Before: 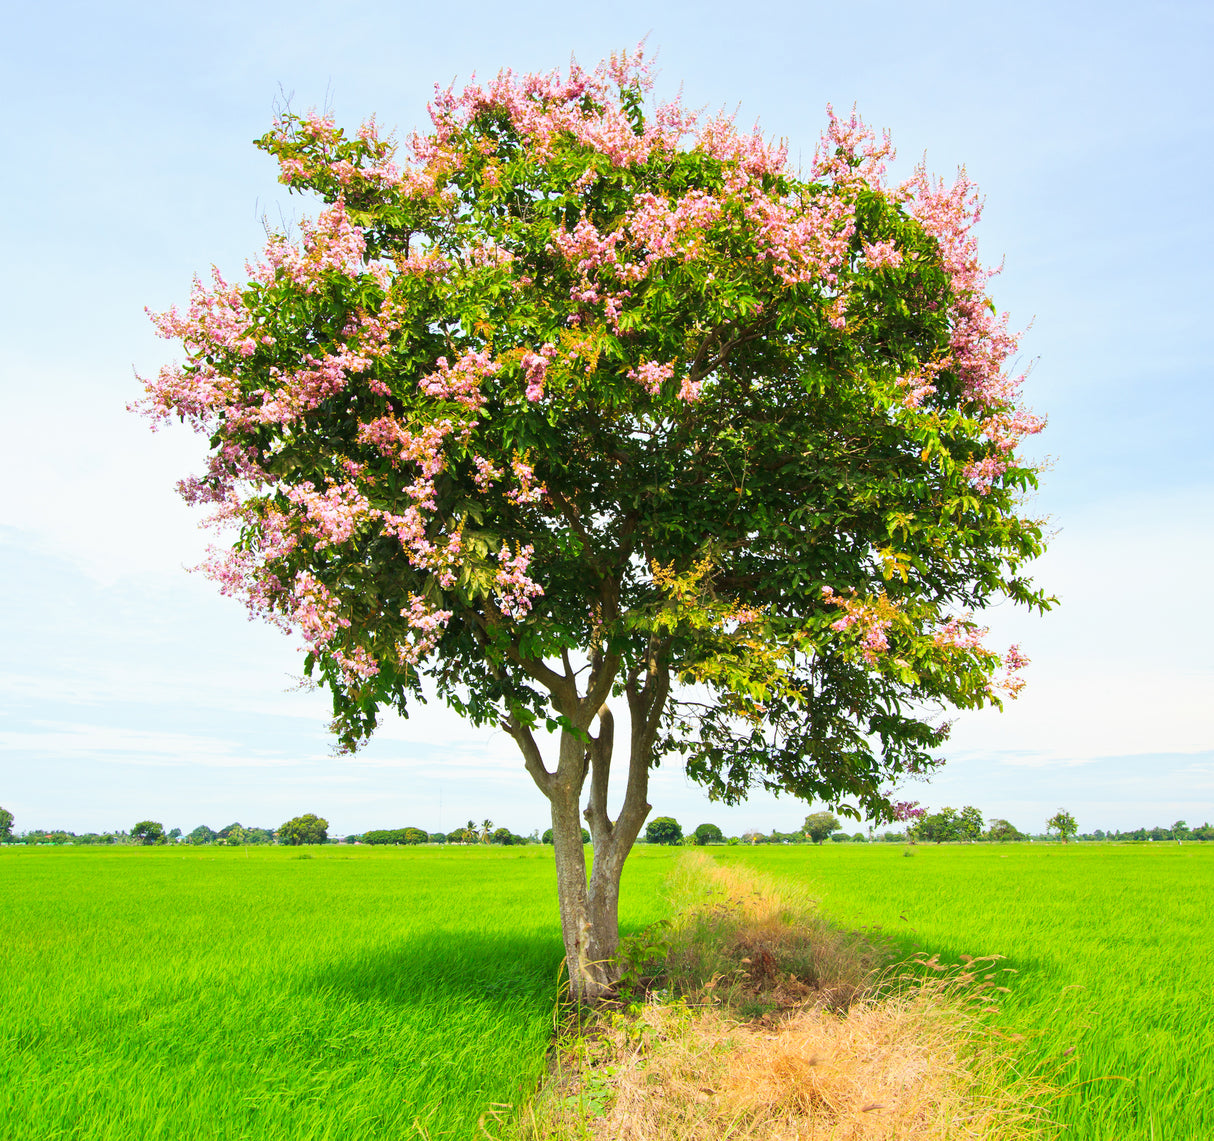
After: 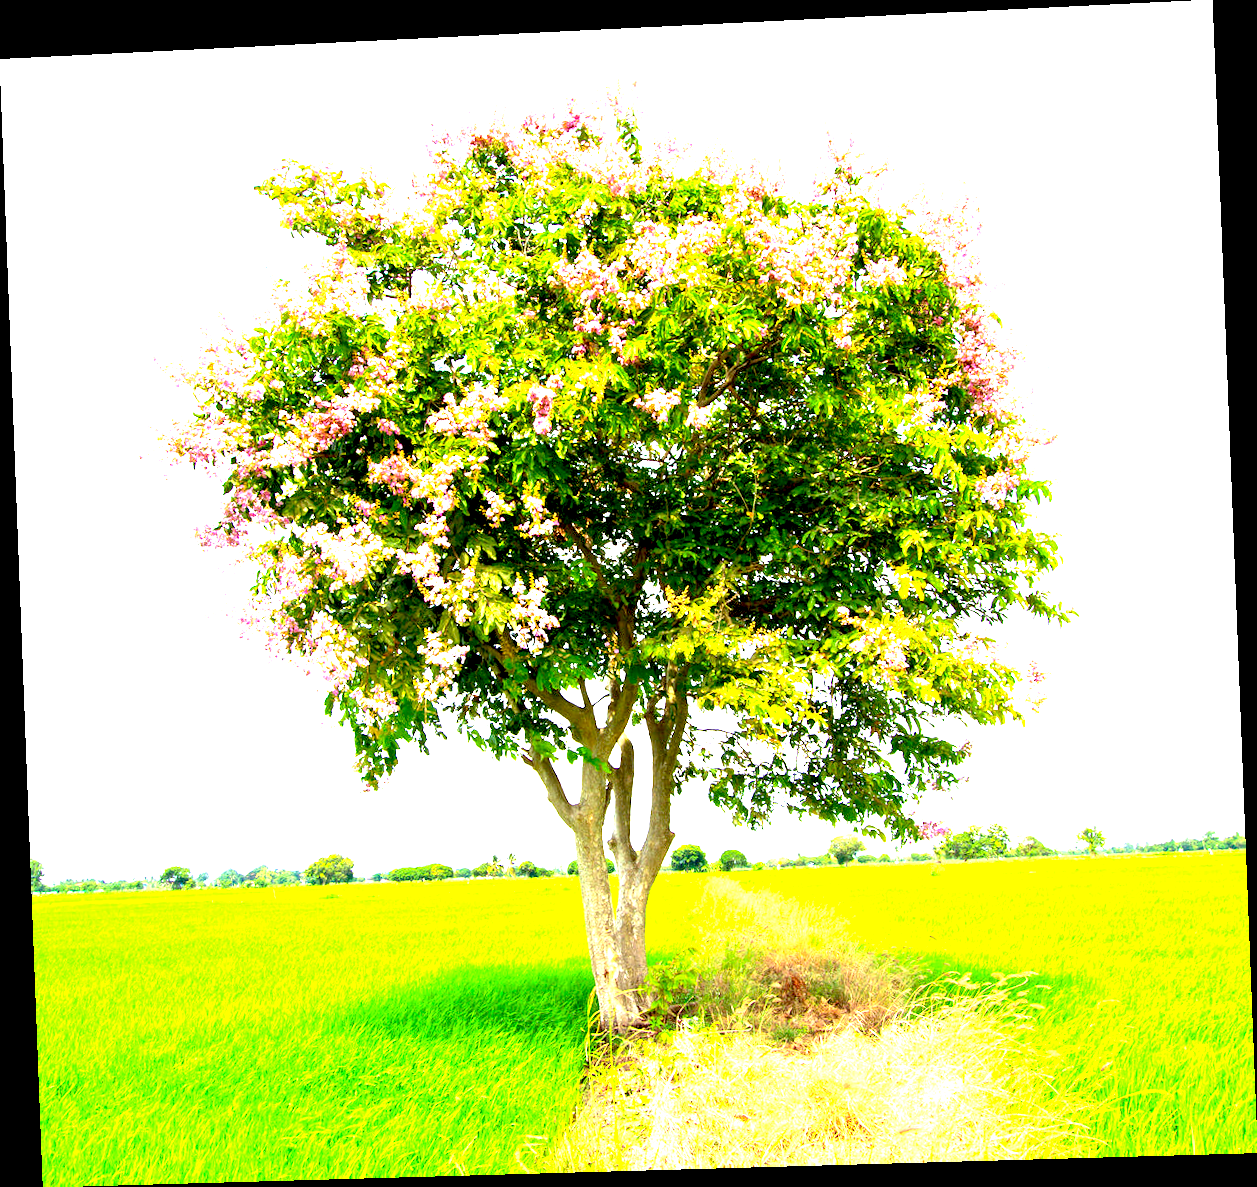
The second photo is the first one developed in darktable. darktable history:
exposure: black level correction 0.016, exposure 1.774 EV, compensate highlight preservation false
rotate and perspective: rotation -2.22°, lens shift (horizontal) -0.022, automatic cropping off
